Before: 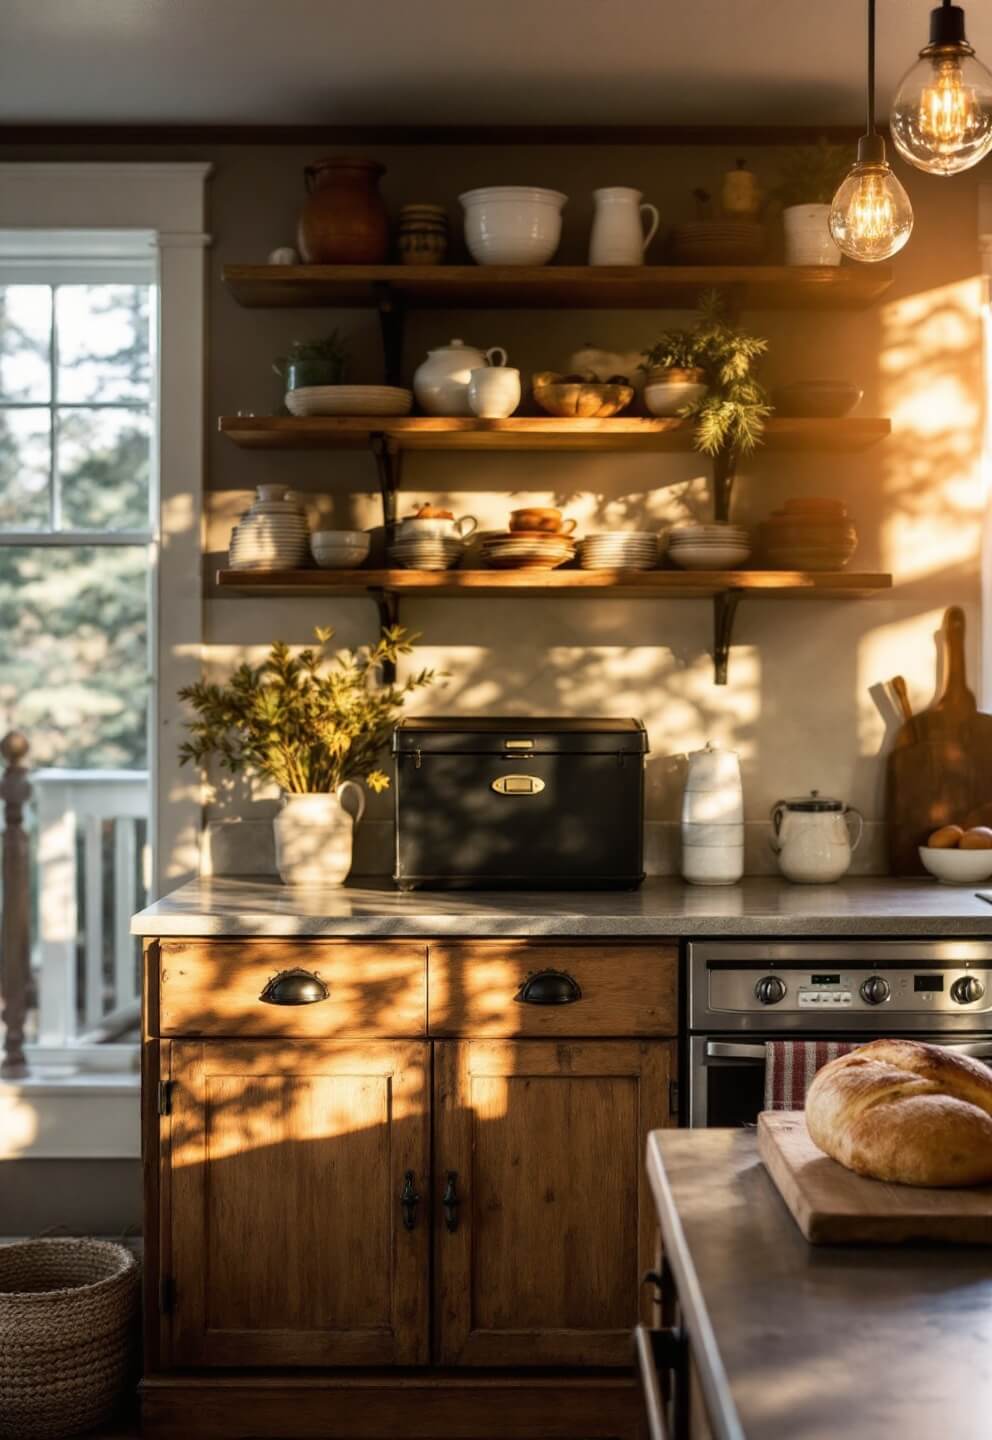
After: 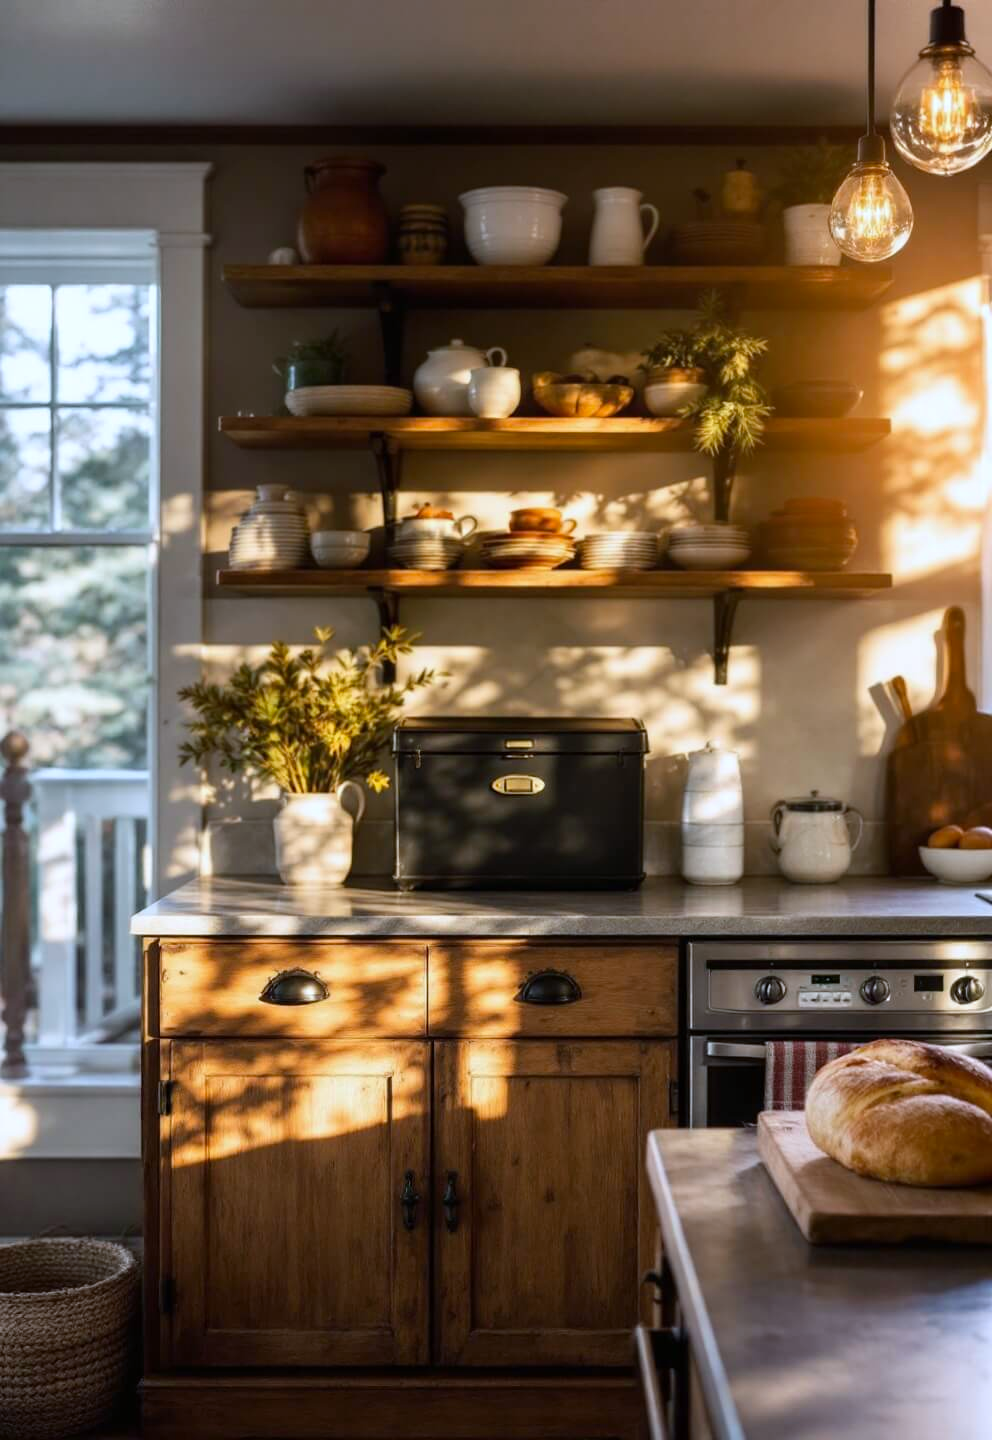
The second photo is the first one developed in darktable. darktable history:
color calibration: output colorfulness [0, 0.315, 0, 0], illuminant as shot in camera, x 0.37, y 0.382, temperature 4320.08 K
